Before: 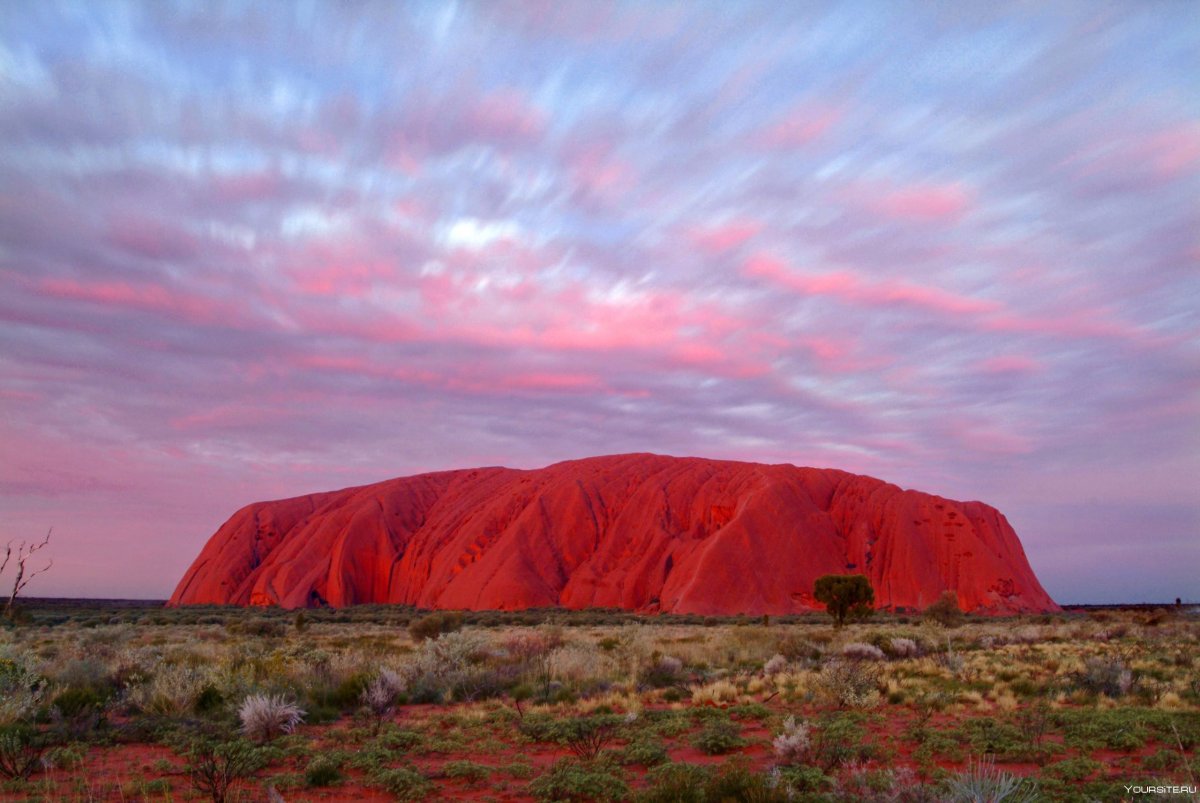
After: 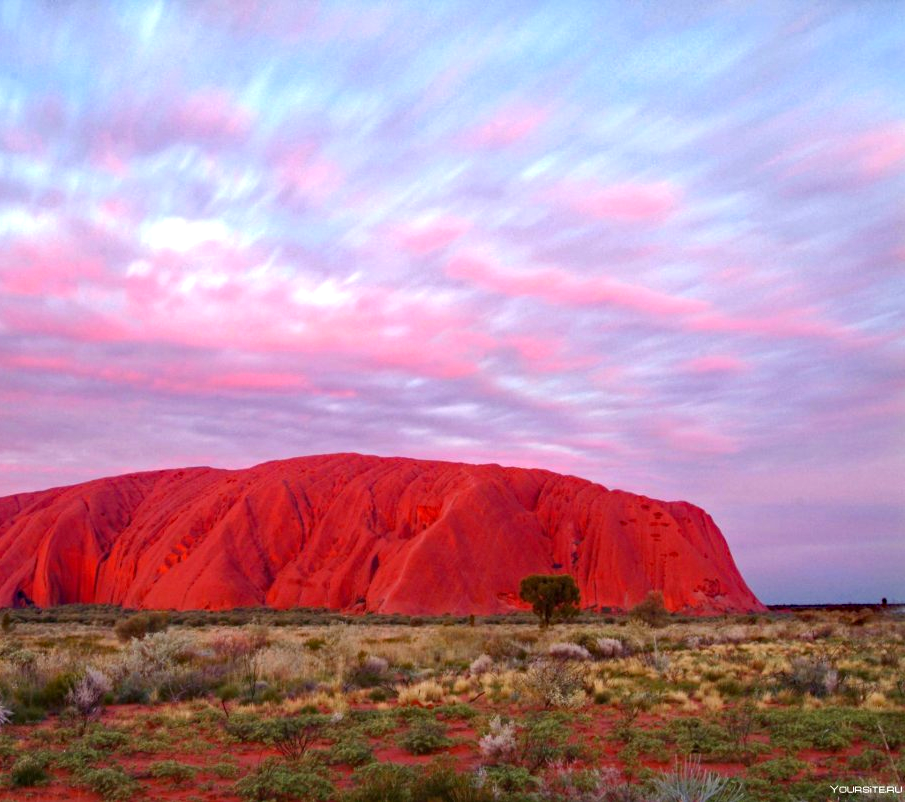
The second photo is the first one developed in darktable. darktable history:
exposure: black level correction 0, exposure 0.59 EV, compensate exposure bias true, compensate highlight preservation false
haze removal: adaptive false
crop and rotate: left 24.501%
